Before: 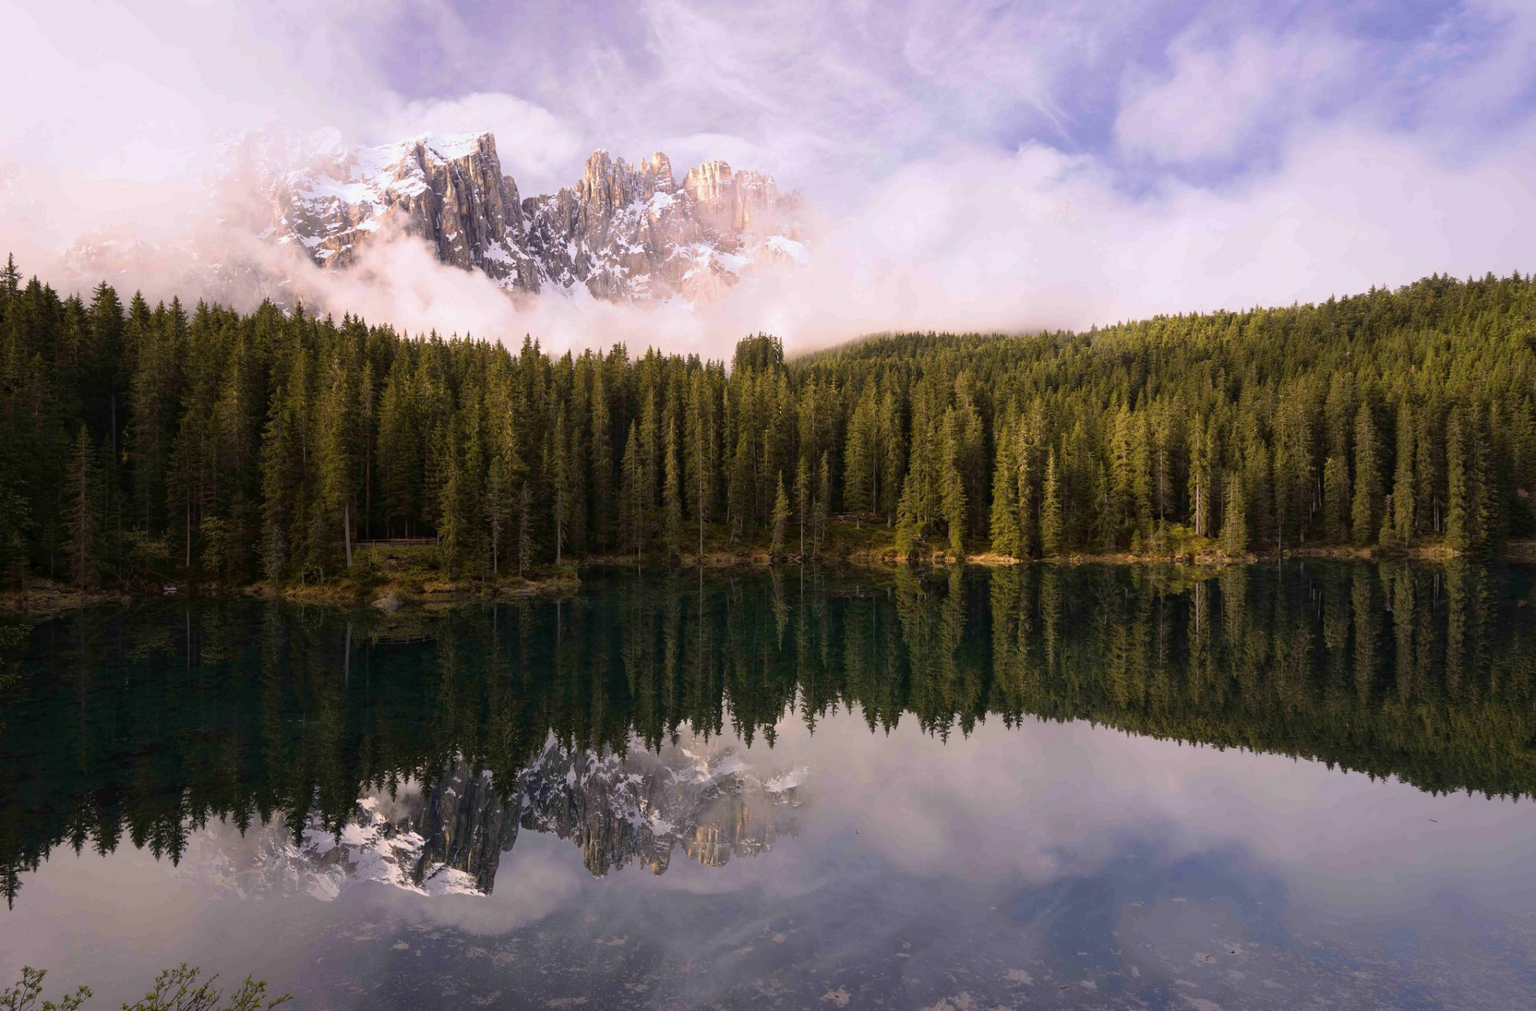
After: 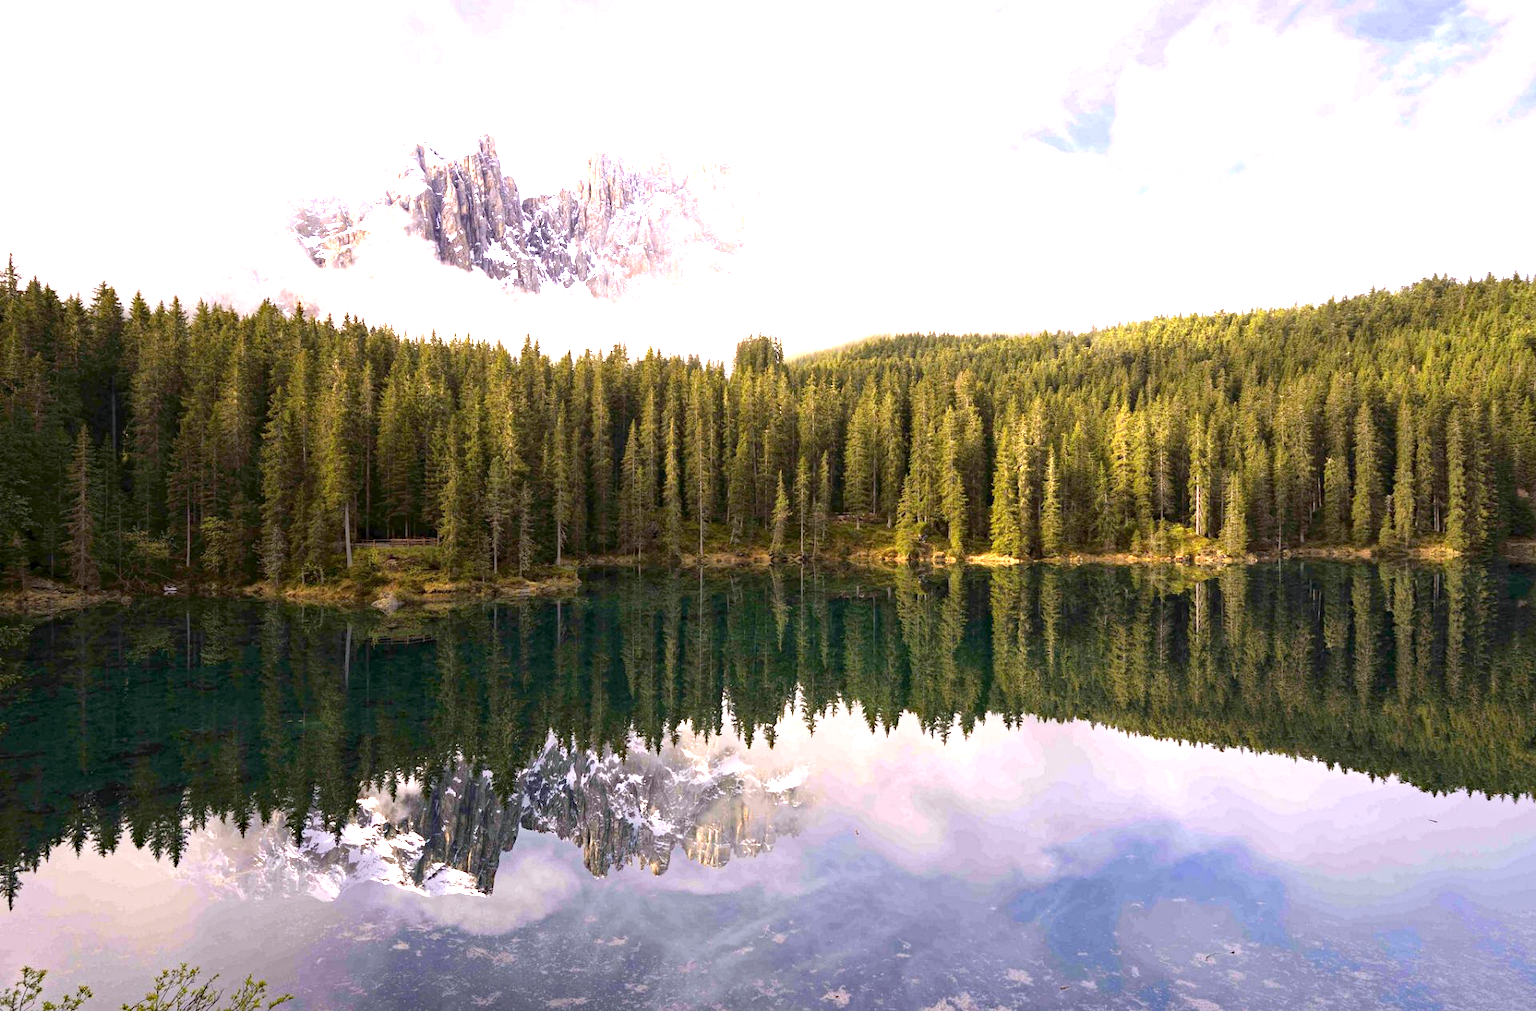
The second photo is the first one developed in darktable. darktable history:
haze removal: strength 0.29, distance 0.25, compatibility mode true, adaptive false
exposure: black level correction 0.001, exposure 1.646 EV, compensate exposure bias true, compensate highlight preservation false
white balance: red 0.983, blue 1.036
